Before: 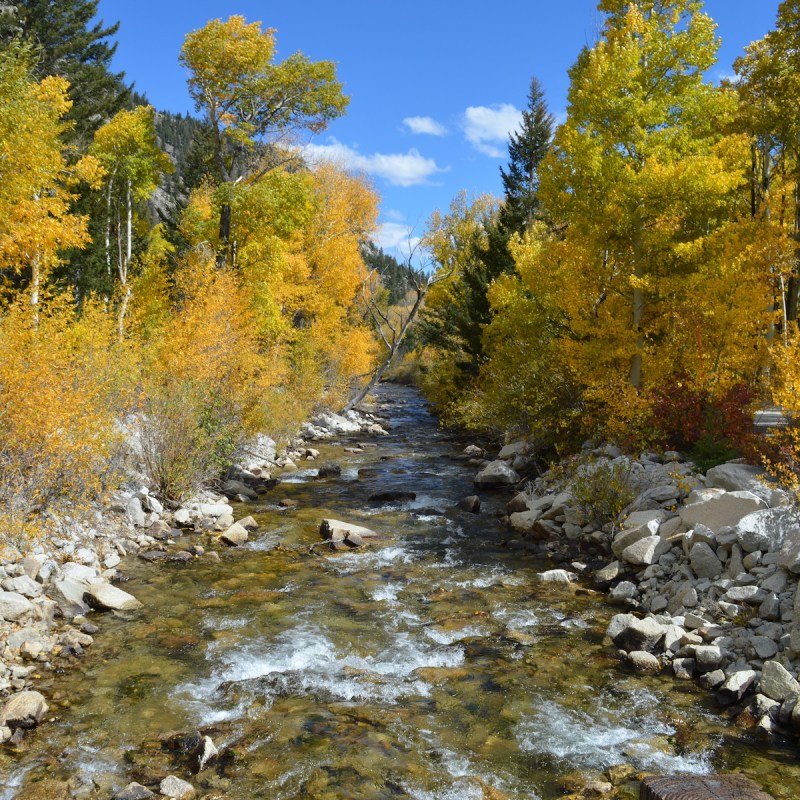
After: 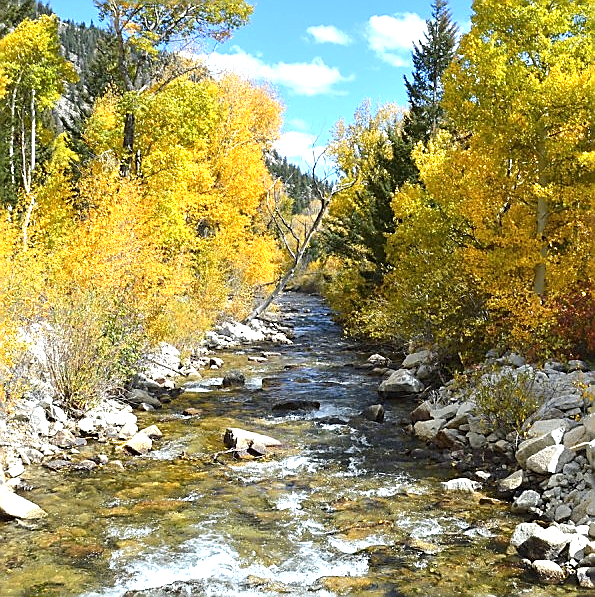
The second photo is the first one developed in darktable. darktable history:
crop and rotate: left 12.075%, top 11.434%, right 13.507%, bottom 13.875%
sharpen: radius 1.417, amount 1.264, threshold 0.639
exposure: black level correction 0, exposure 1.001 EV, compensate highlight preservation false
